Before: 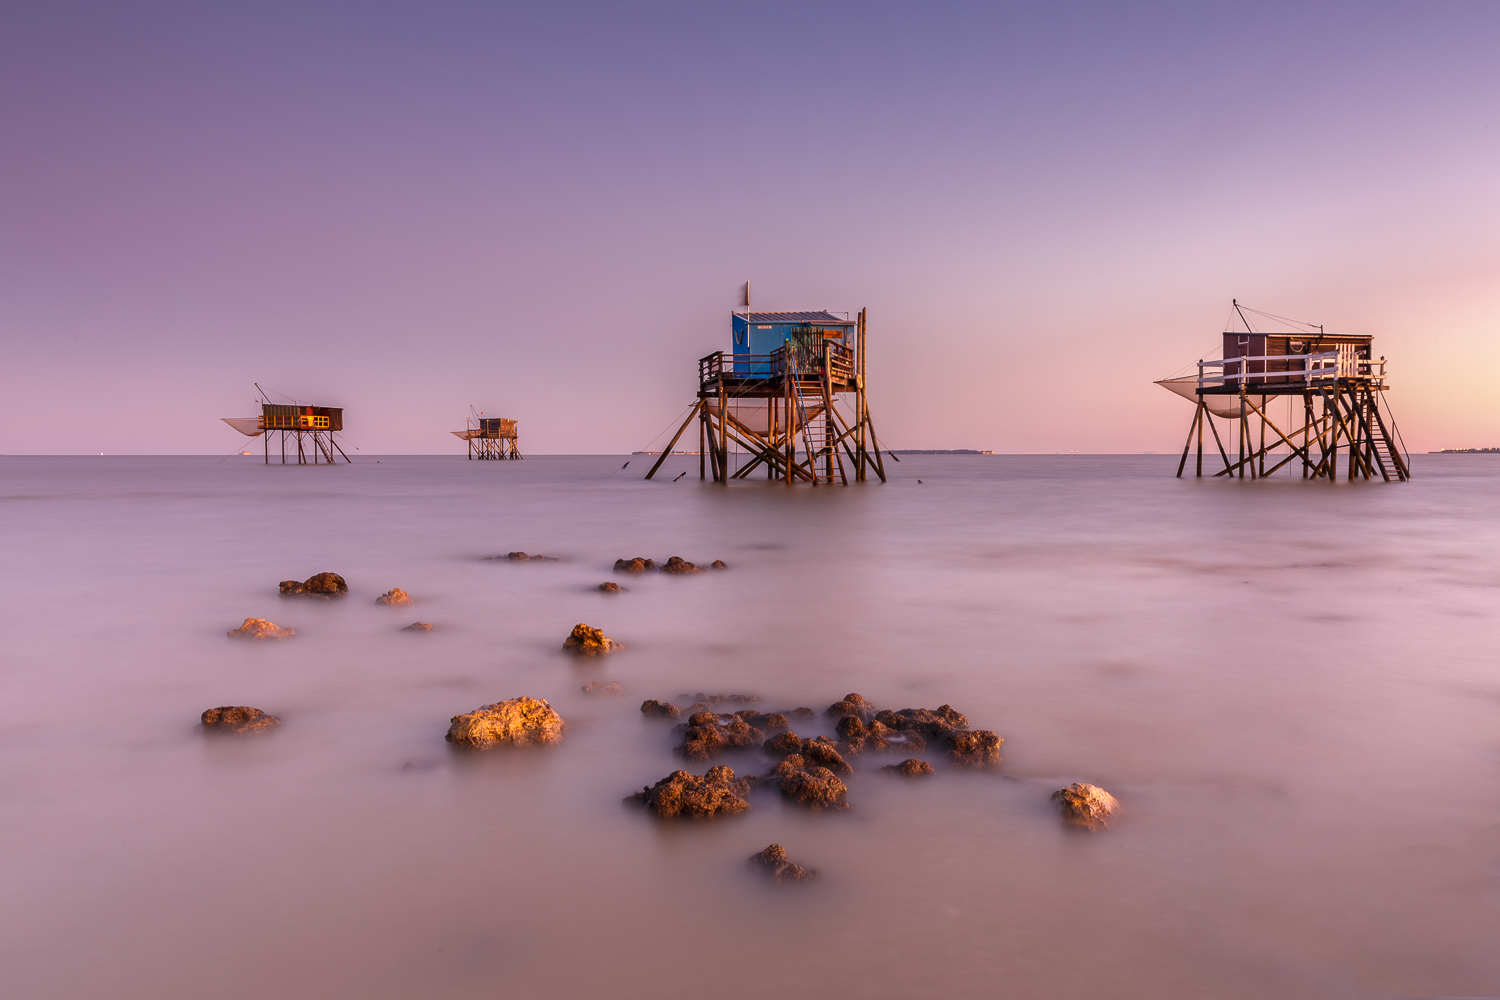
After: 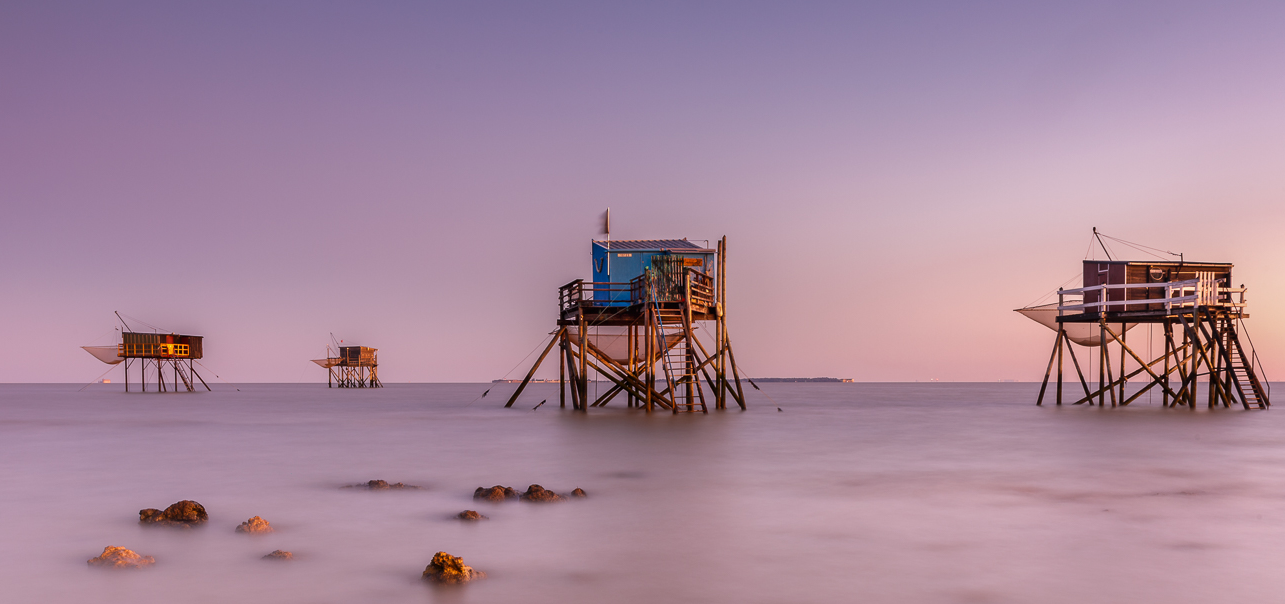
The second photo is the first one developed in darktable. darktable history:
crop and rotate: left 9.345%, top 7.22%, right 4.982%, bottom 32.331%
exposure: exposure -0.072 EV, compensate highlight preservation false
